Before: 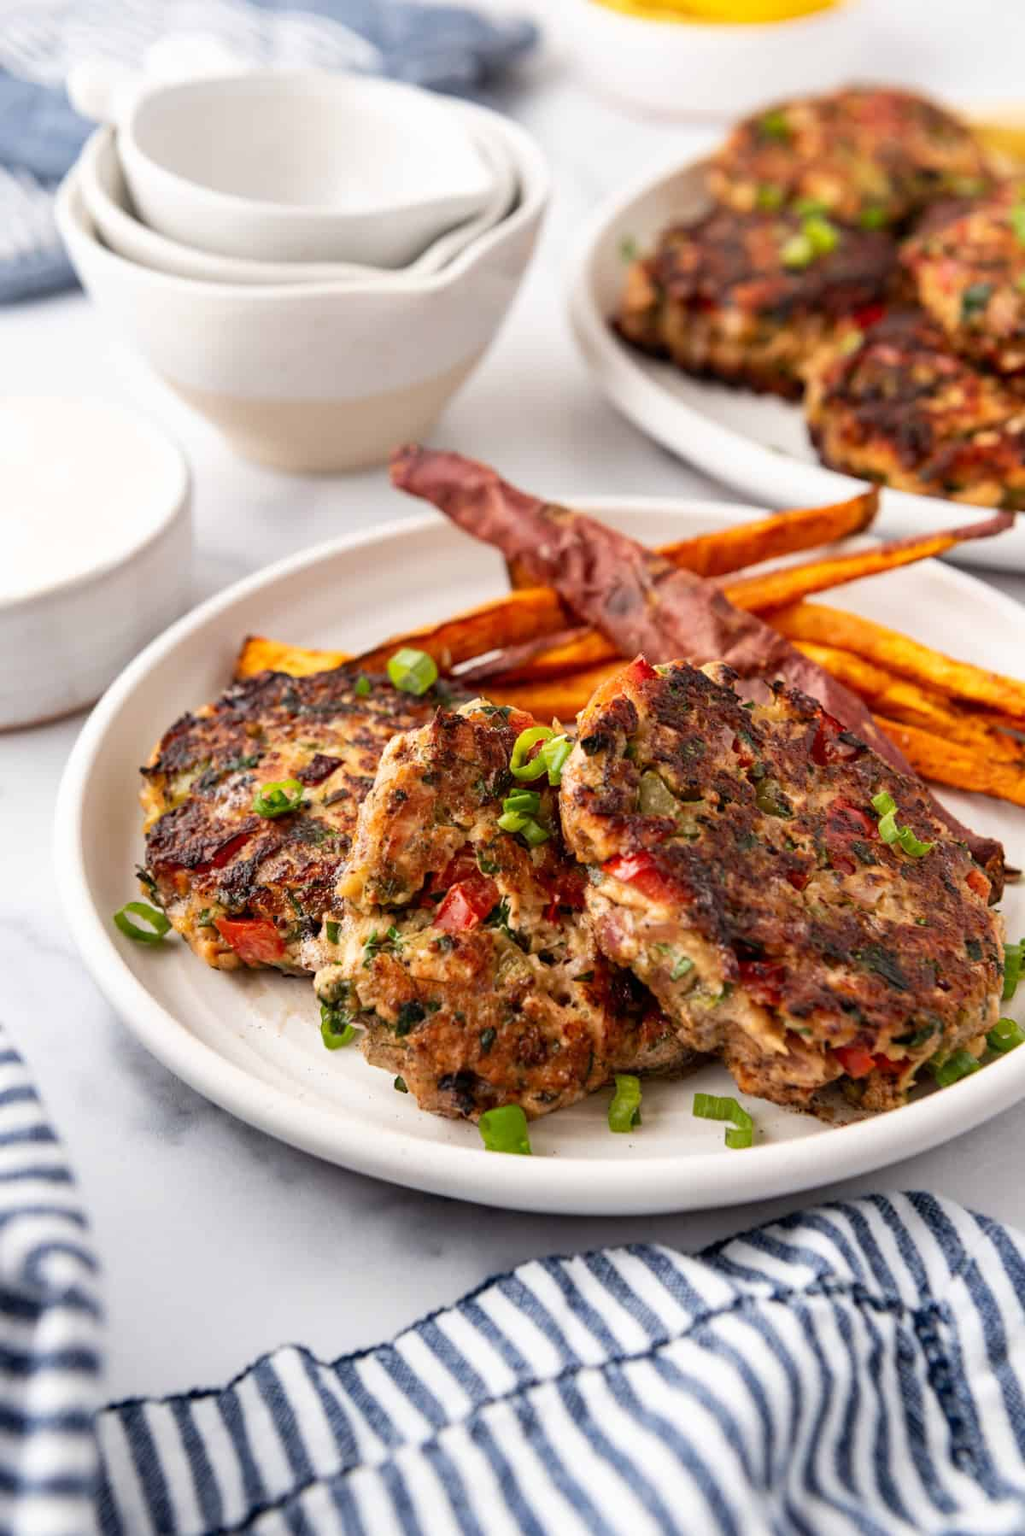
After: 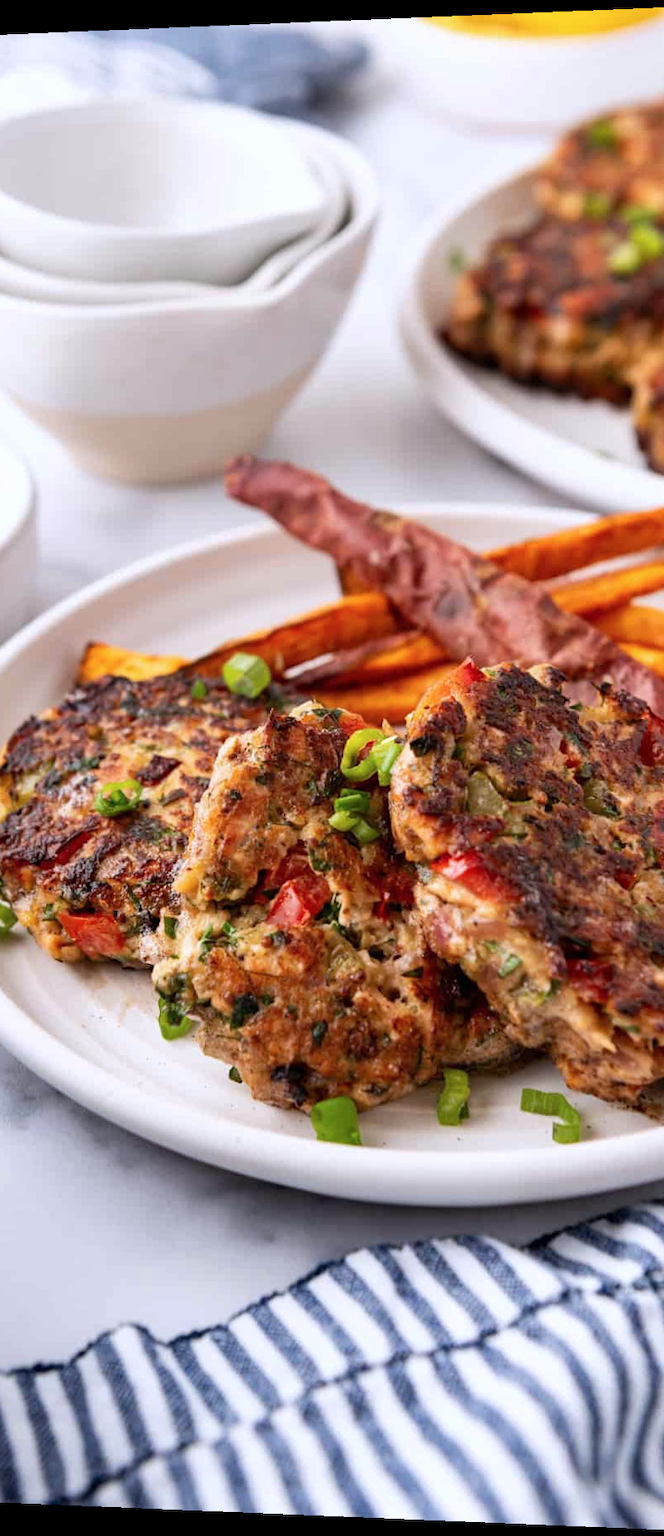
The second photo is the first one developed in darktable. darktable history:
base curve: preserve colors none
color calibration: illuminant as shot in camera, x 0.358, y 0.373, temperature 4628.91 K
crop and rotate: left 14.292%, right 19.041%
rotate and perspective: lens shift (horizontal) -0.055, automatic cropping off
